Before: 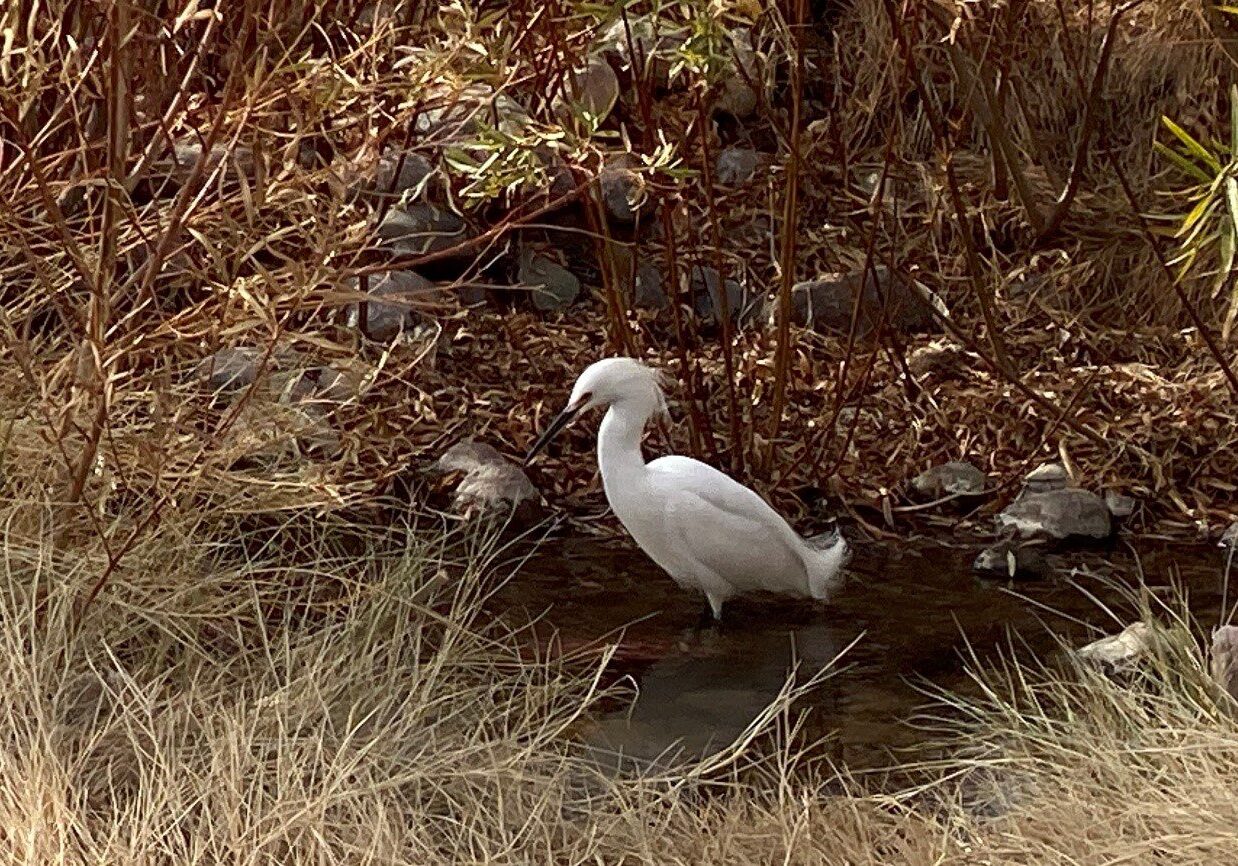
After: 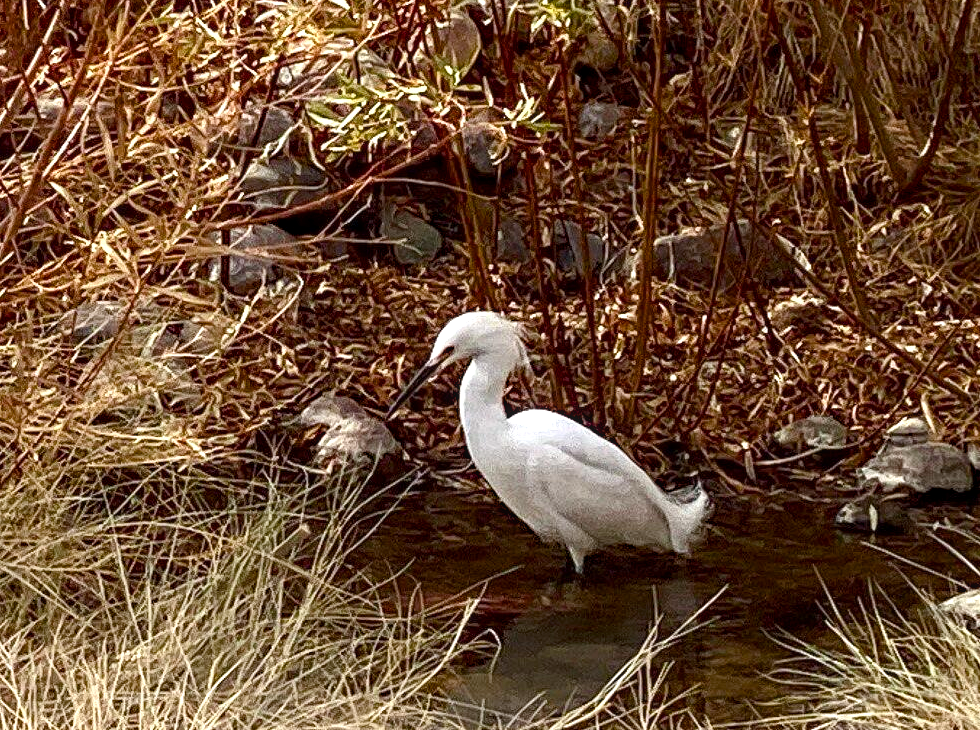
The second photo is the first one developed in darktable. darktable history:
haze removal: compatibility mode true, adaptive false
crop: left 11.225%, top 5.381%, right 9.565%, bottom 10.314%
exposure: black level correction 0, exposure 0.7 EV, compensate highlight preservation false
local contrast: on, module defaults
color balance rgb: perceptual saturation grading › global saturation 20%, perceptual saturation grading › highlights -25%, perceptual saturation grading › shadows 25%
contrast brightness saturation: contrast 0.14
